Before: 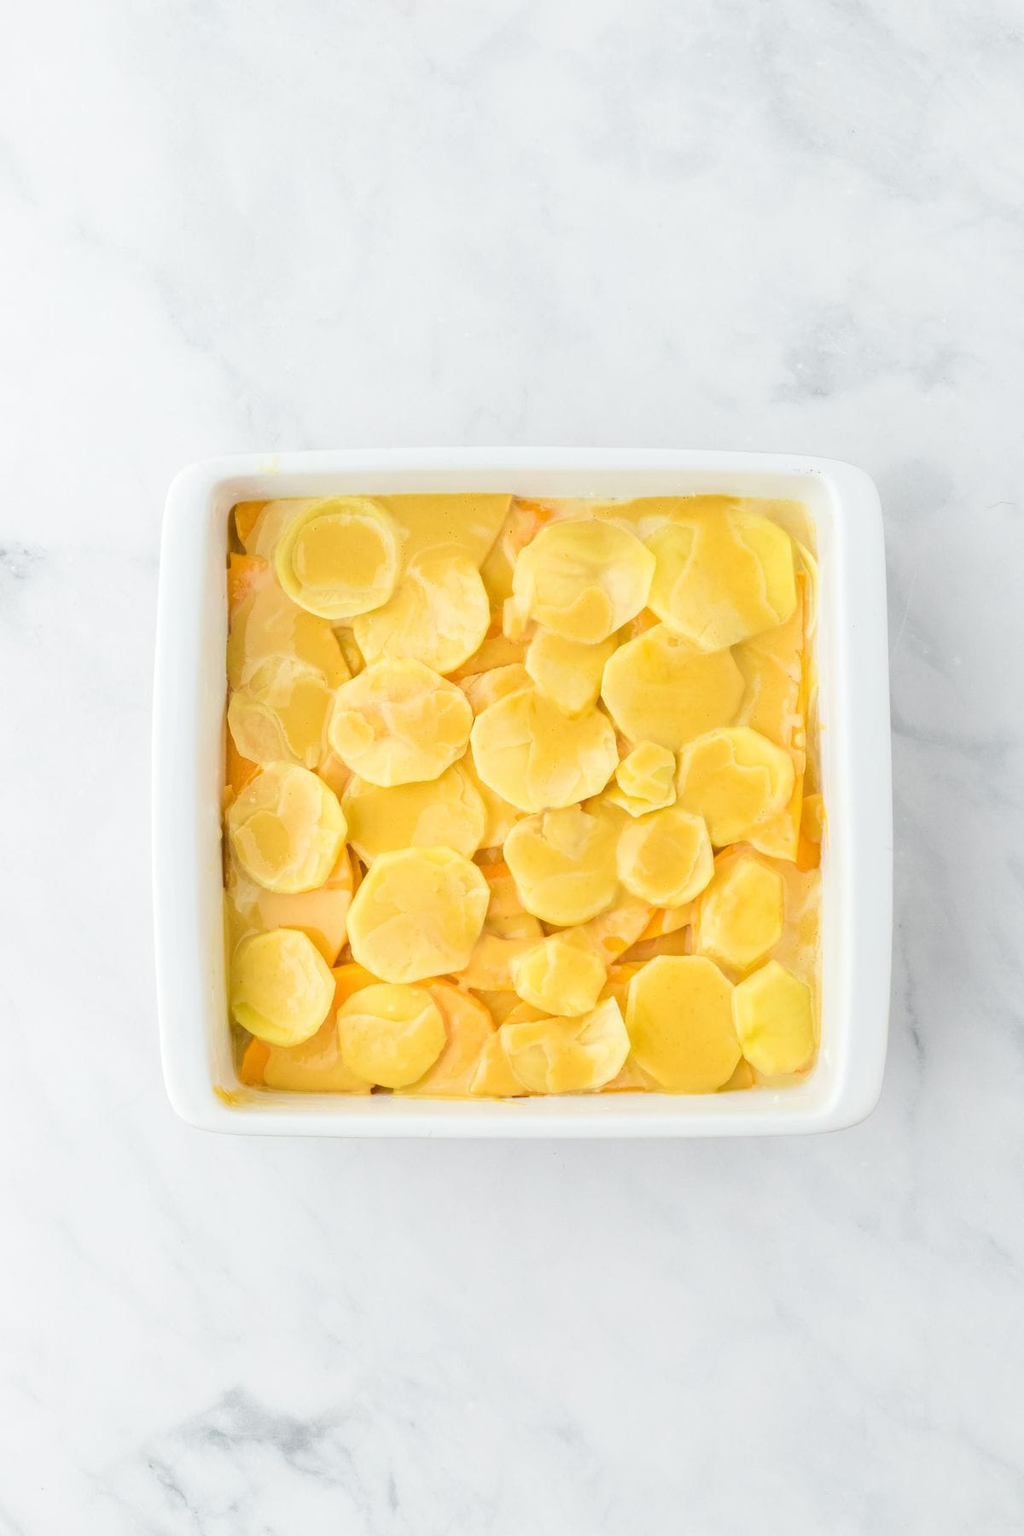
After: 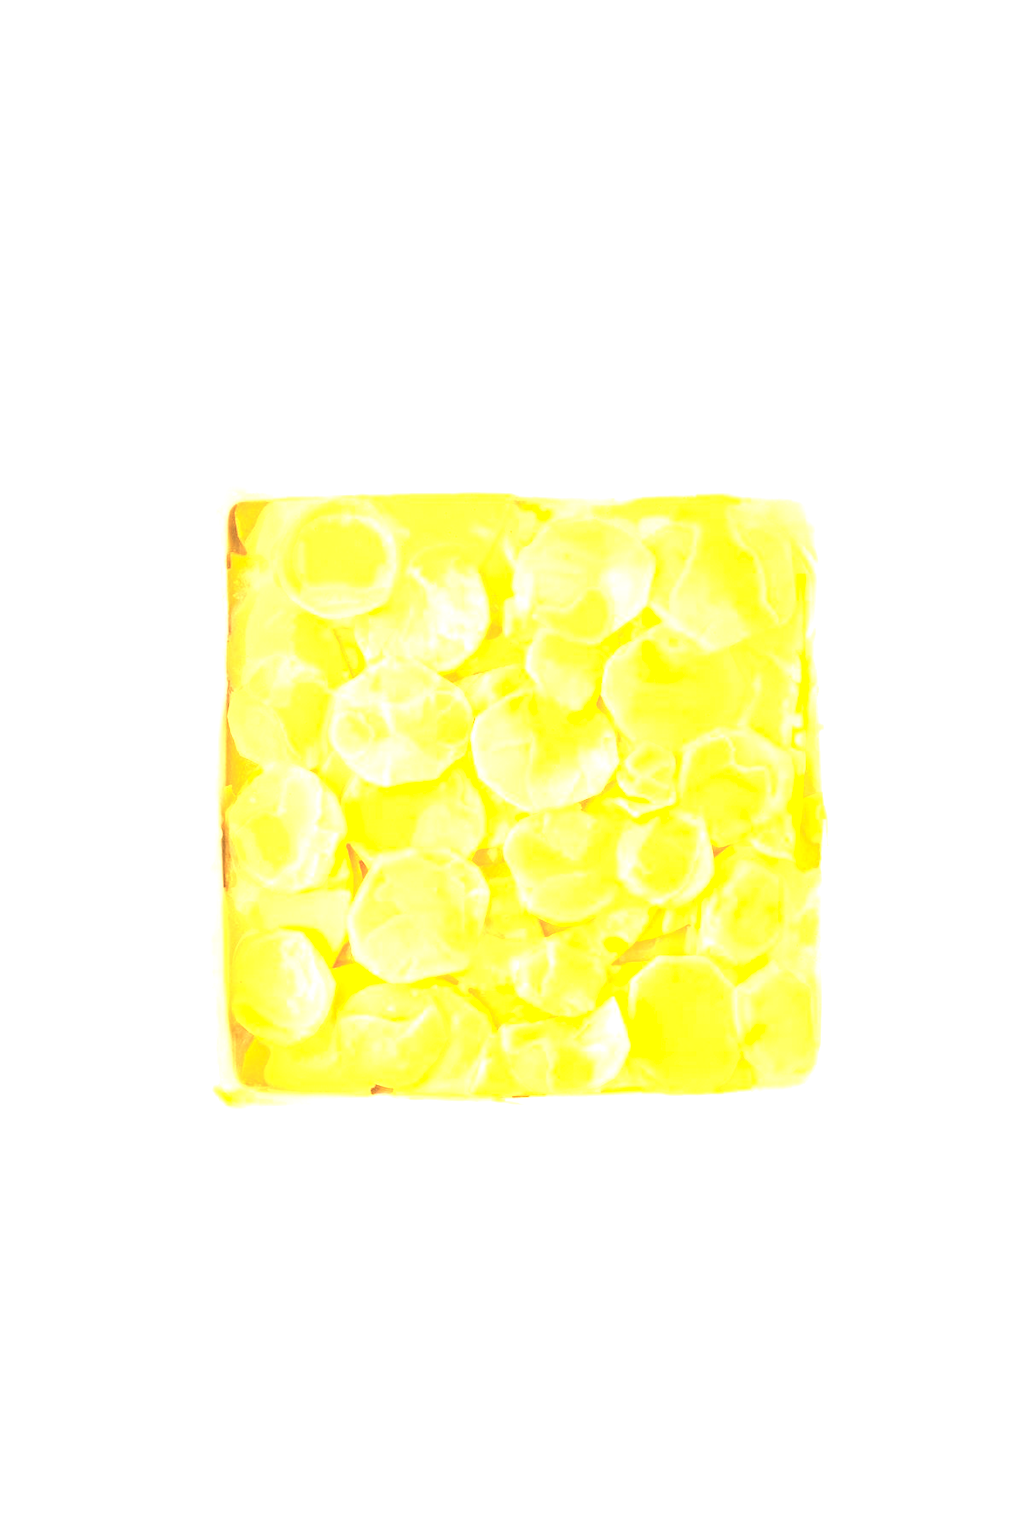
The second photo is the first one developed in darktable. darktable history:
levels: levels [0.101, 0.578, 0.953]
exposure: black level correction 0, exposure 1.458 EV, compensate exposure bias true, compensate highlight preservation false
tone curve: curves: ch0 [(0, 0.026) (0.146, 0.158) (0.272, 0.34) (0.453, 0.627) (0.687, 0.829) (1, 1)], color space Lab, independent channels, preserve colors none
